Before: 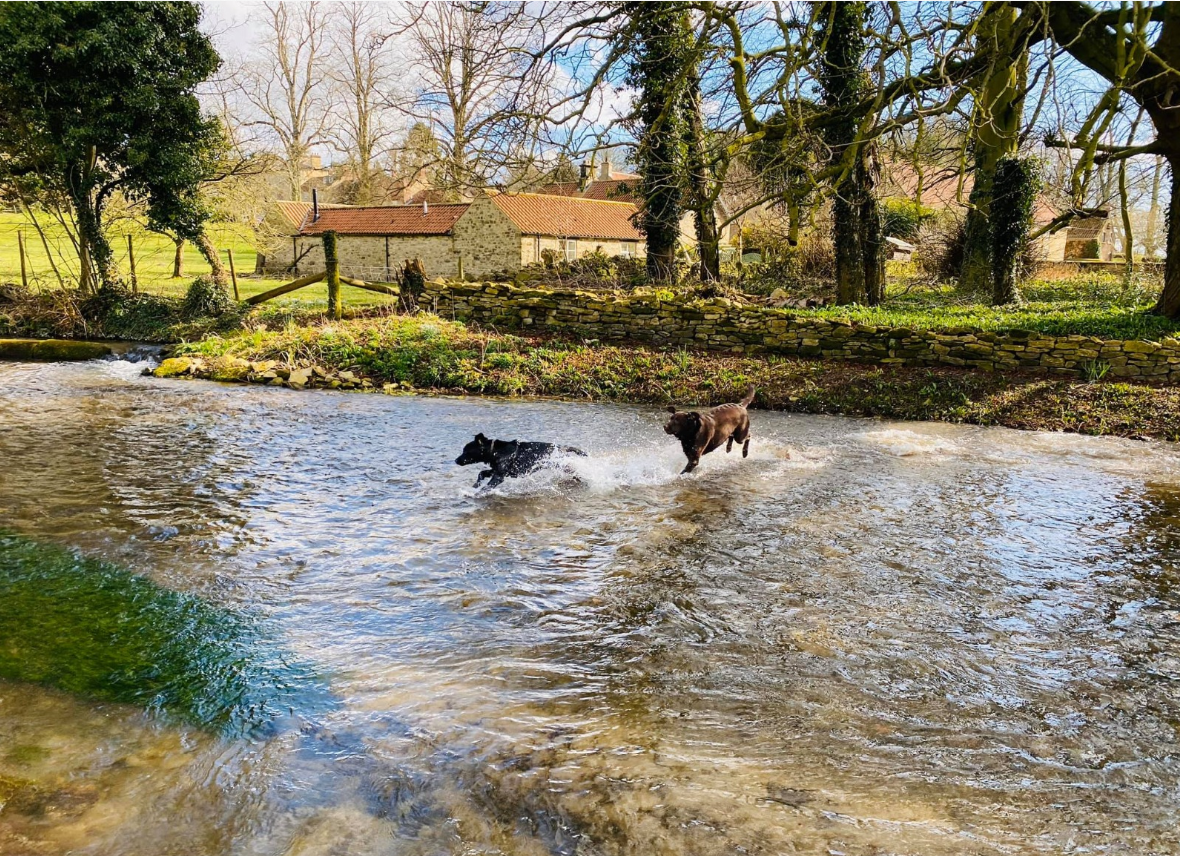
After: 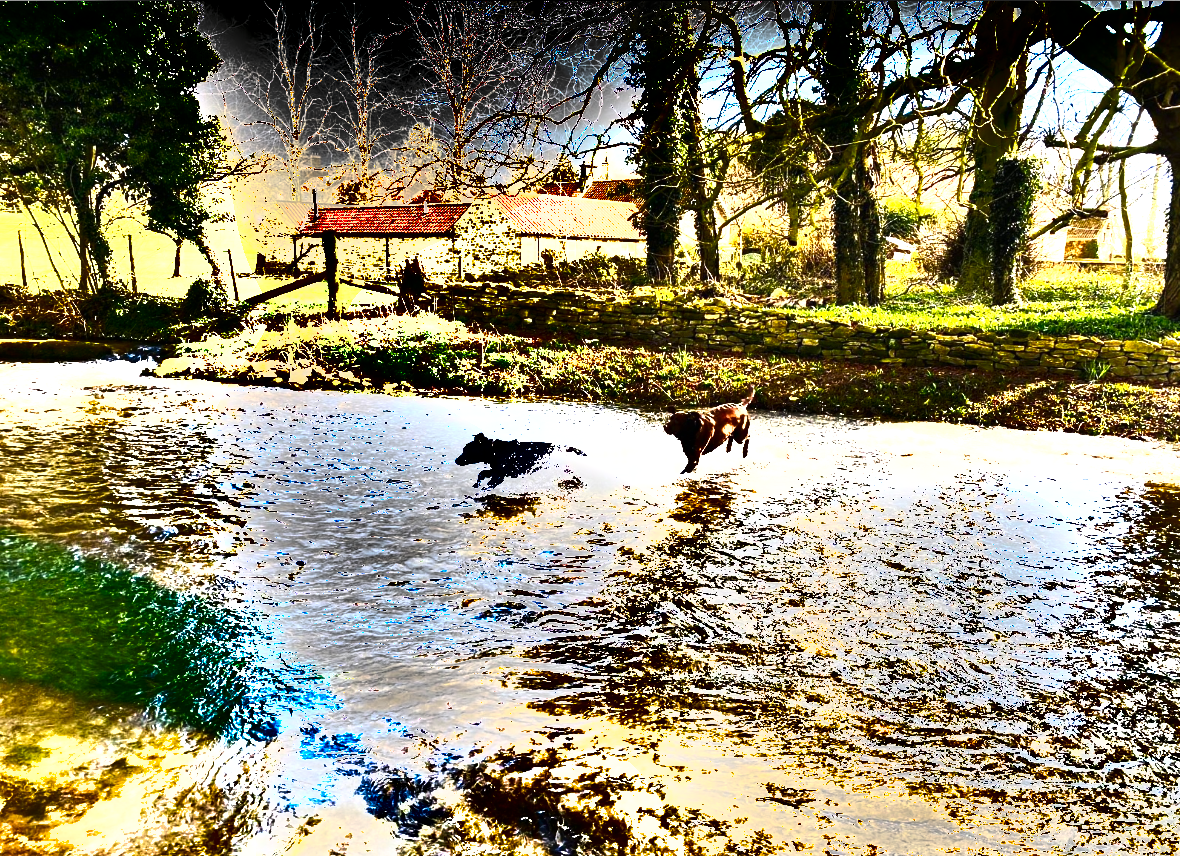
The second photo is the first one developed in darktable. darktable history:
shadows and highlights: shadows 24.5, highlights -78.15, soften with gaussian
levels: levels [0, 0.281, 0.562]
